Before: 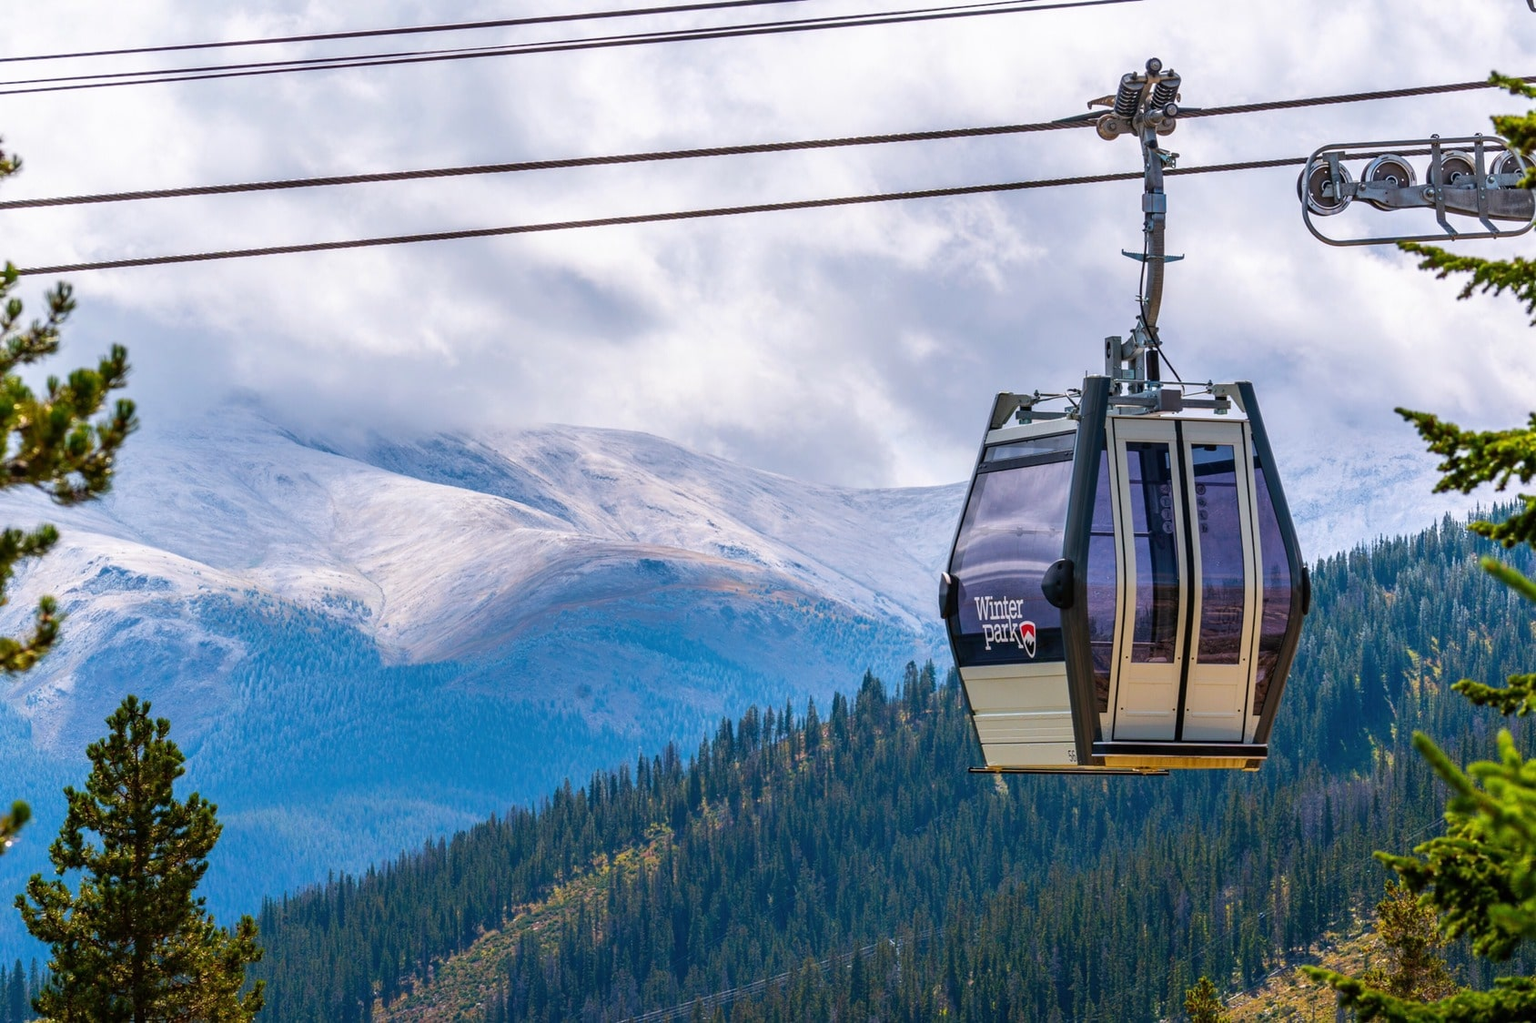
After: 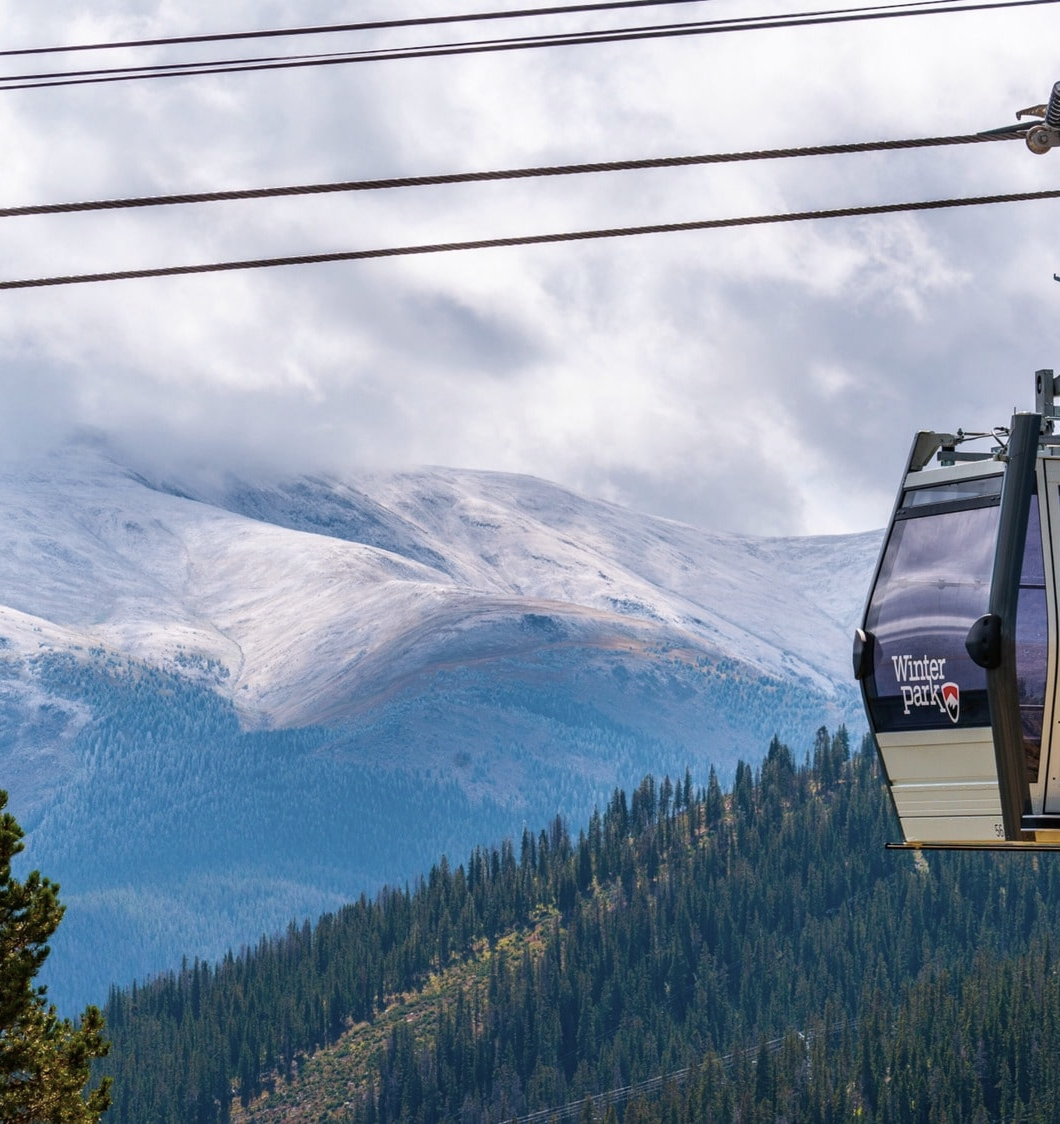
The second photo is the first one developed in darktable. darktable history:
crop: left 10.644%, right 26.528%
exposure: compensate highlight preservation false
contrast brightness saturation: contrast 0.06, brightness -0.01, saturation -0.23
